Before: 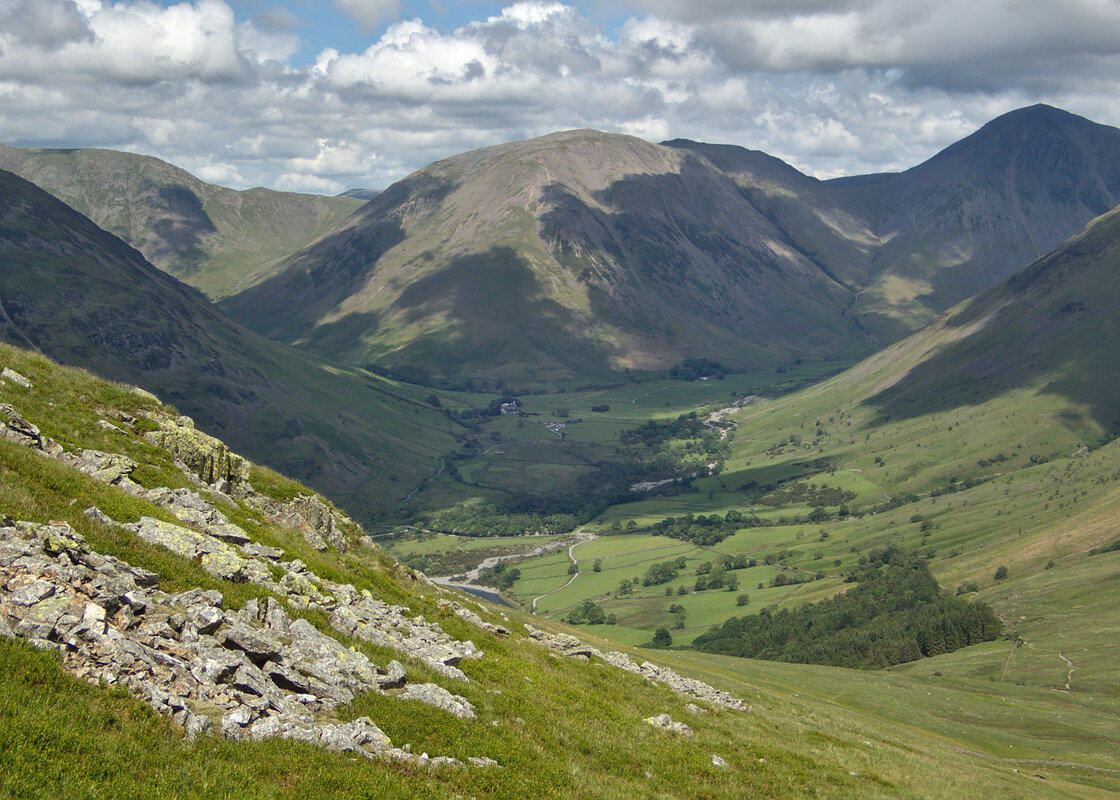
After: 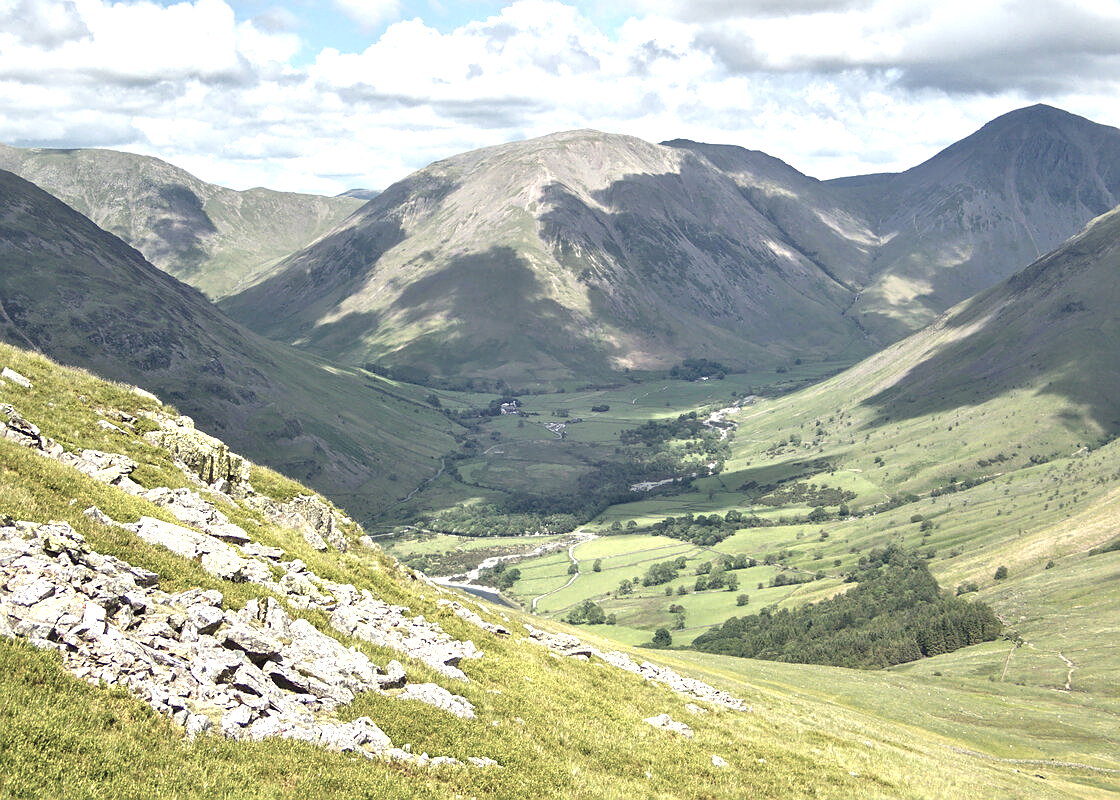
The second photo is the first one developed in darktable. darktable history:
exposure: black level correction 0, exposure 1.1 EV, compensate exposure bias true, compensate highlight preservation false
color balance rgb: linear chroma grading › global chroma 15%, perceptual saturation grading › global saturation 30%
sharpen: amount 0.2
color zones: curves: ch0 [(0, 0.6) (0.129, 0.585) (0.193, 0.596) (0.429, 0.5) (0.571, 0.5) (0.714, 0.5) (0.857, 0.5) (1, 0.6)]; ch1 [(0, 0.453) (0.112, 0.245) (0.213, 0.252) (0.429, 0.233) (0.571, 0.231) (0.683, 0.242) (0.857, 0.296) (1, 0.453)]
